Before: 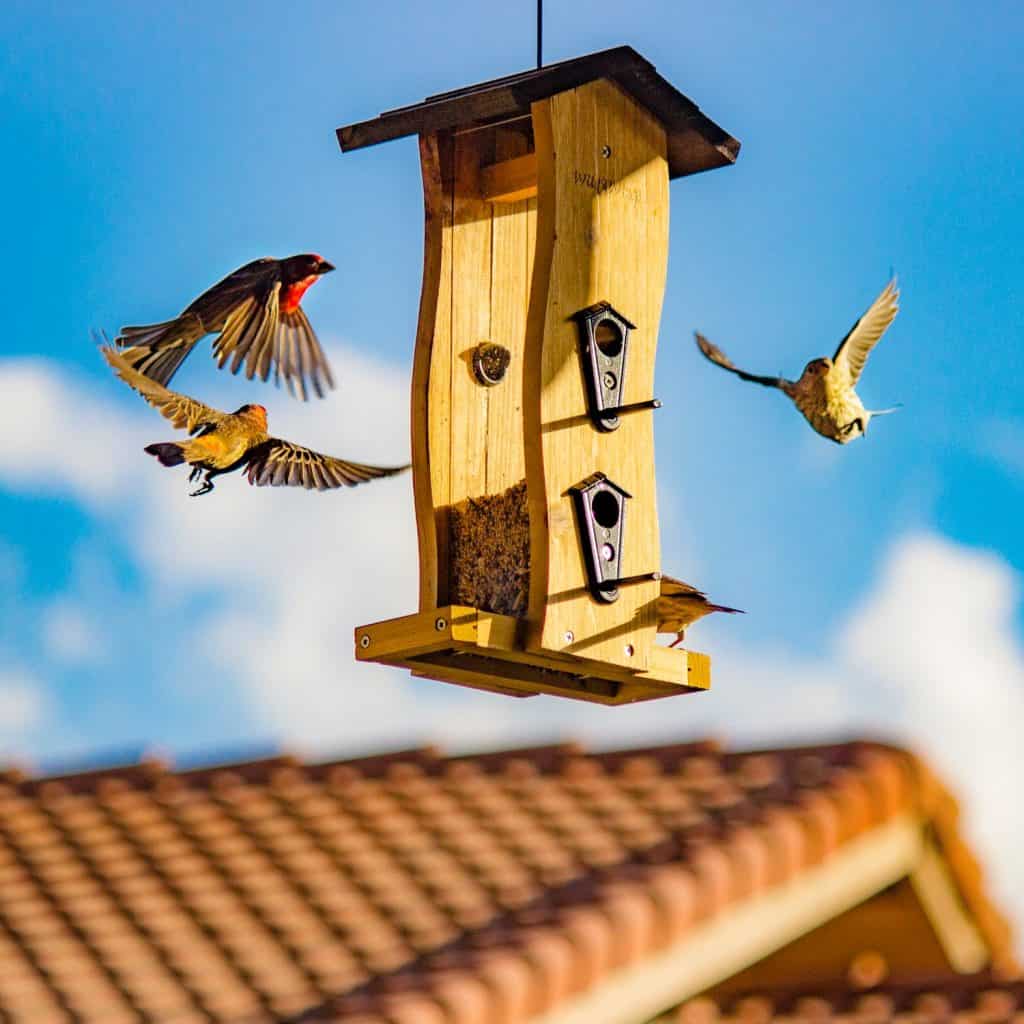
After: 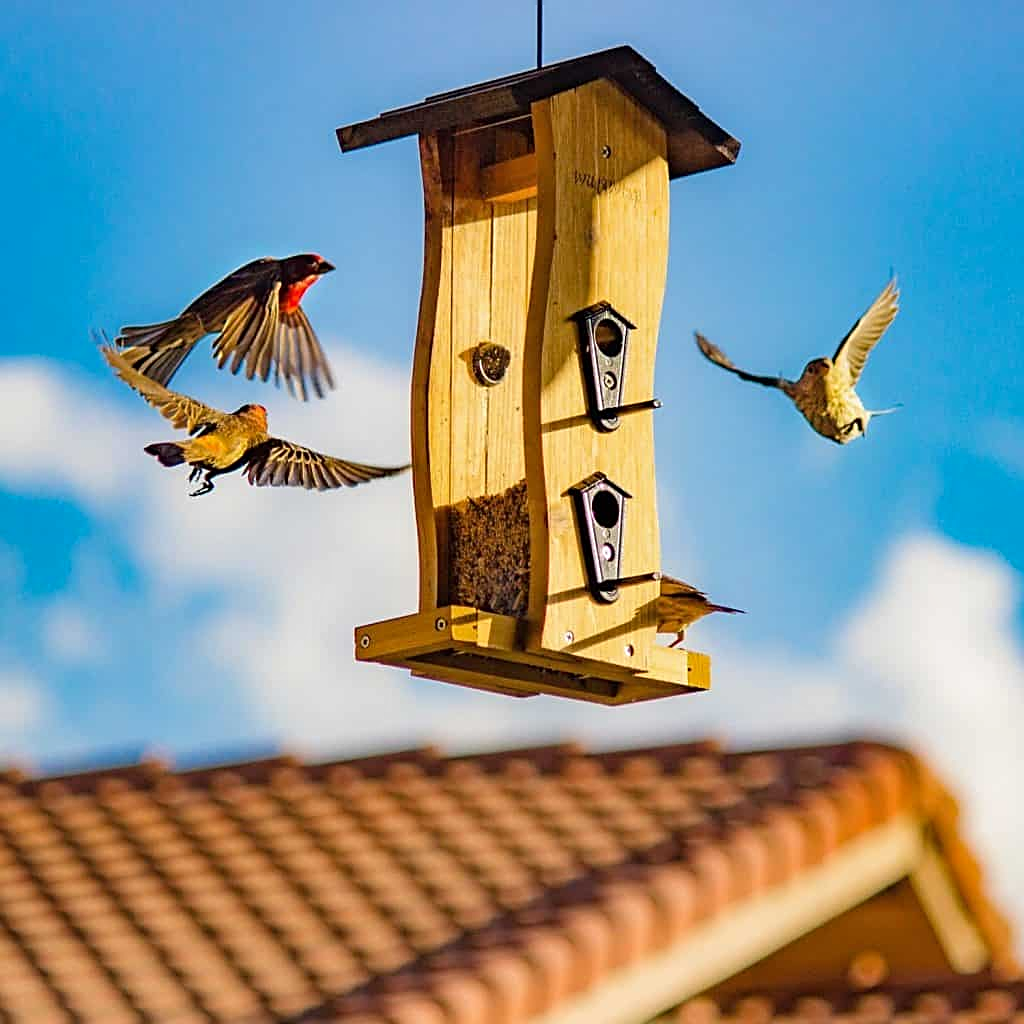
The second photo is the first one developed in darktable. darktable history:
shadows and highlights: shadows 32, highlights -32, soften with gaussian
local contrast: mode bilateral grid, contrast 100, coarseness 100, detail 94%, midtone range 0.2
sharpen: on, module defaults
